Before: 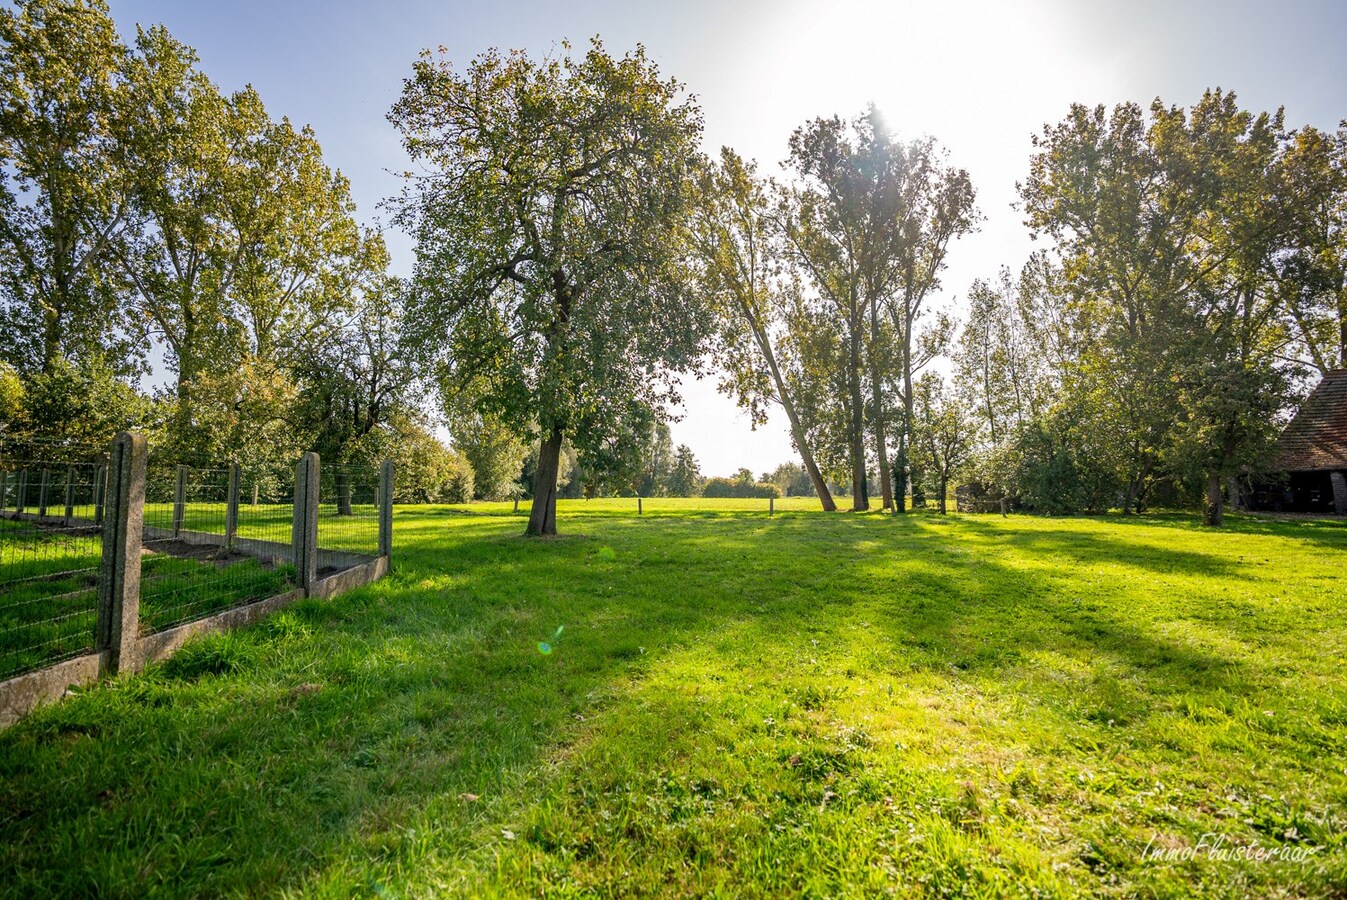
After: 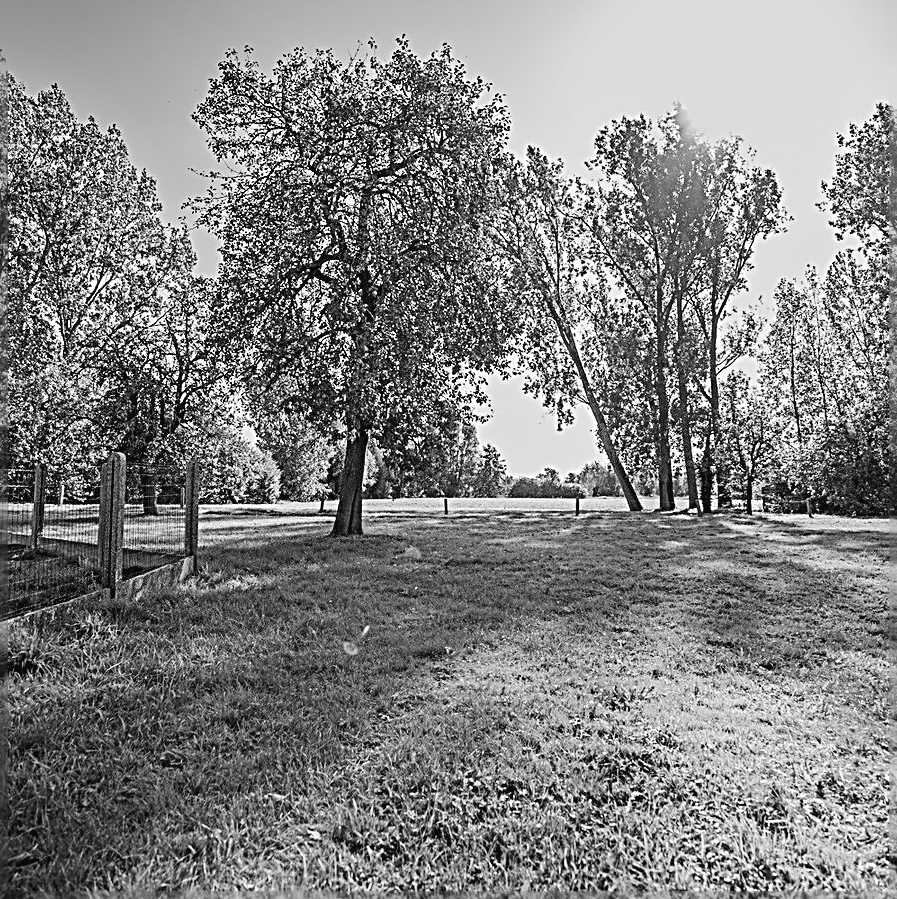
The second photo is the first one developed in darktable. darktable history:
monochrome: a 26.22, b 42.67, size 0.8
sharpen: radius 3.158, amount 1.731
crop and rotate: left 14.436%, right 18.898%
tone curve: curves: ch0 [(0, 0.025) (0.15, 0.143) (0.452, 0.486) (0.751, 0.788) (1, 0.961)]; ch1 [(0, 0) (0.43, 0.408) (0.476, 0.469) (0.497, 0.507) (0.546, 0.571) (0.566, 0.607) (0.62, 0.657) (1, 1)]; ch2 [(0, 0) (0.386, 0.397) (0.505, 0.498) (0.547, 0.546) (0.579, 0.58) (1, 1)], color space Lab, independent channels, preserve colors none
